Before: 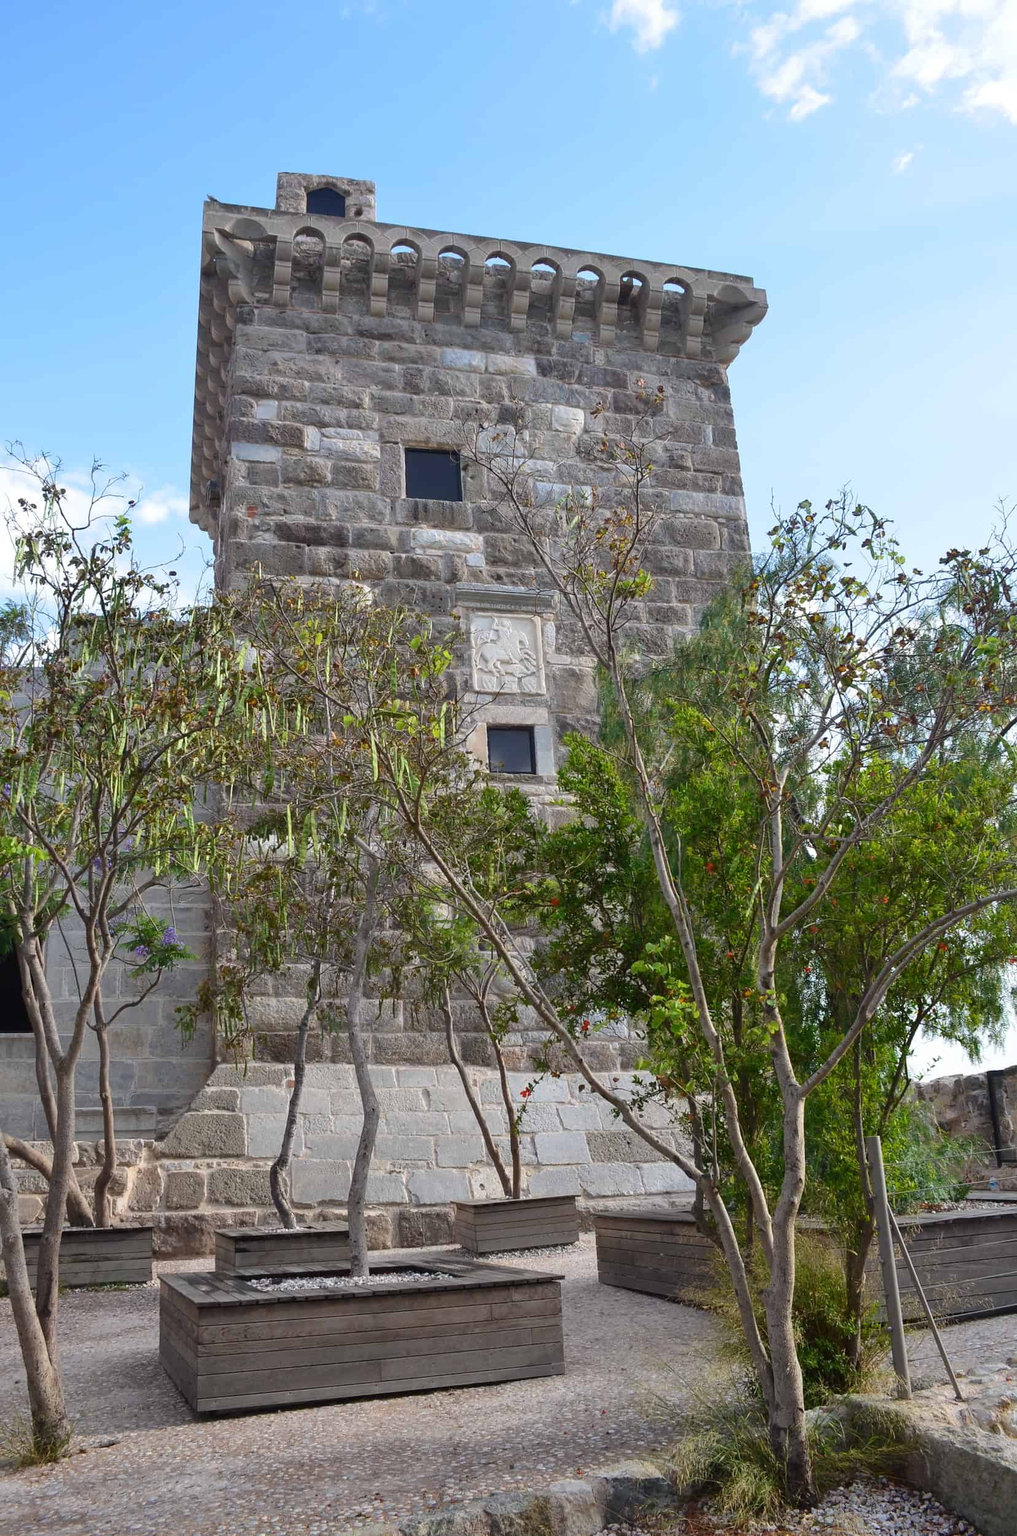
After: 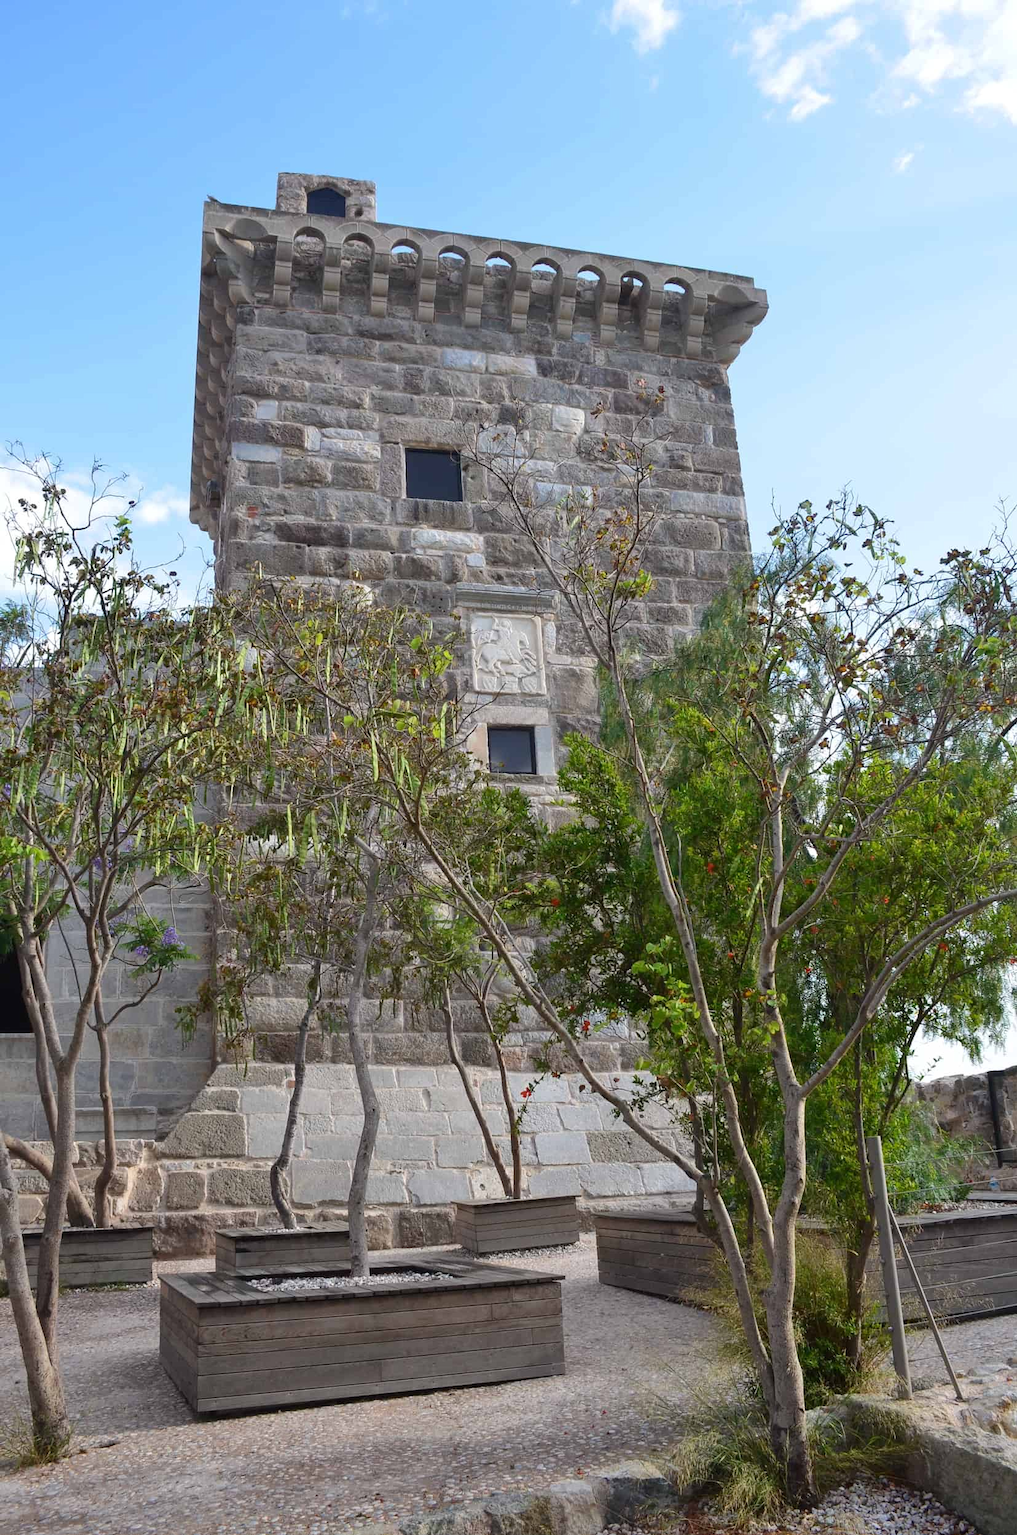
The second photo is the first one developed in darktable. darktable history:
tone equalizer: -8 EV 0.052 EV, edges refinement/feathering 500, mask exposure compensation -1.57 EV, preserve details no
